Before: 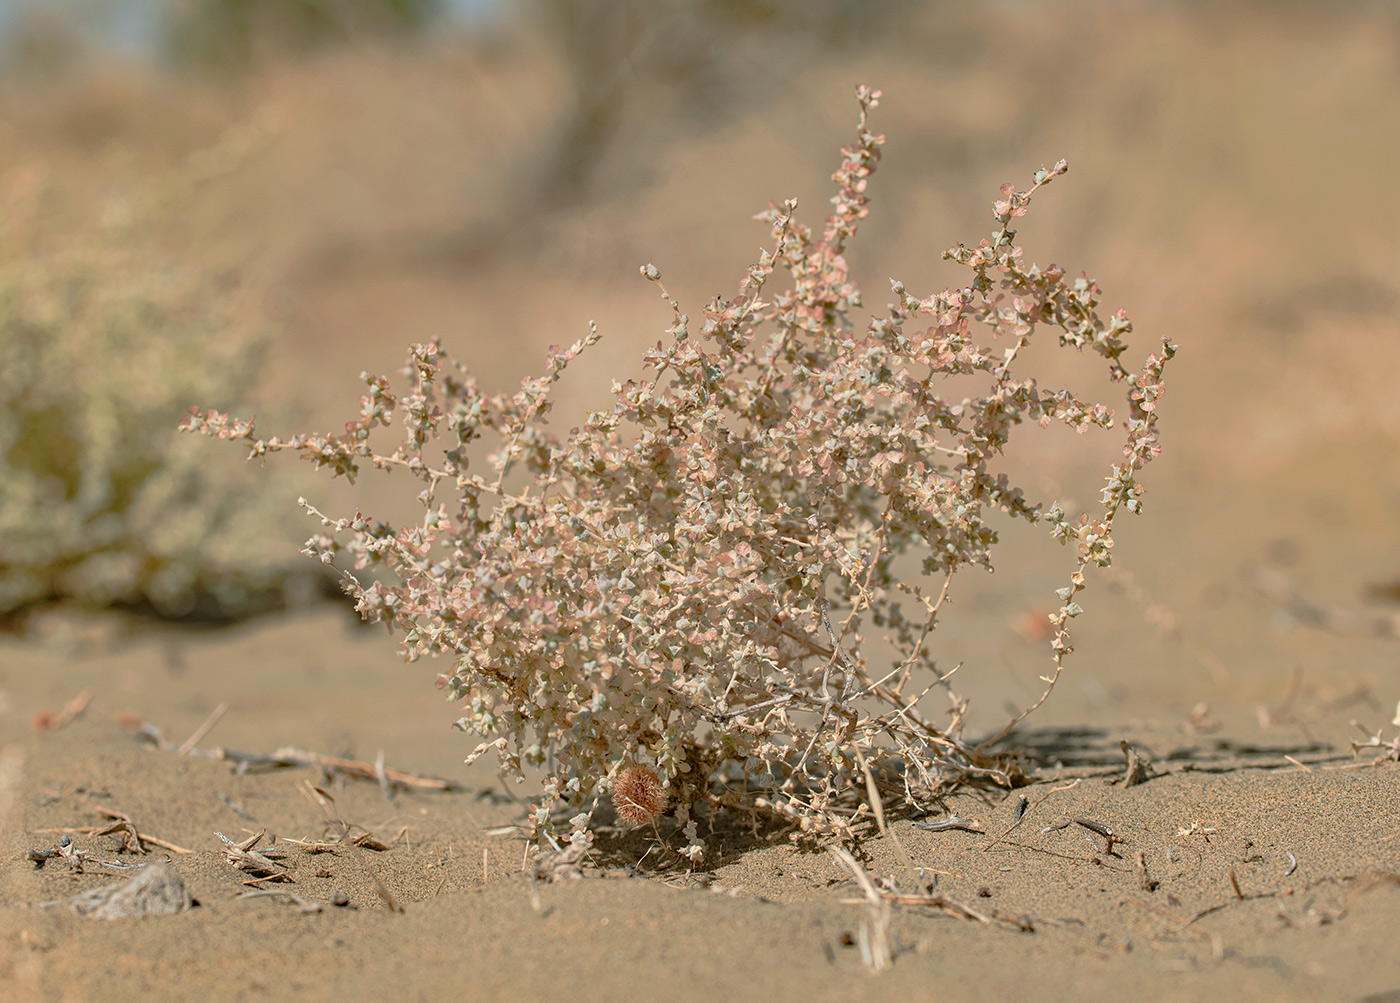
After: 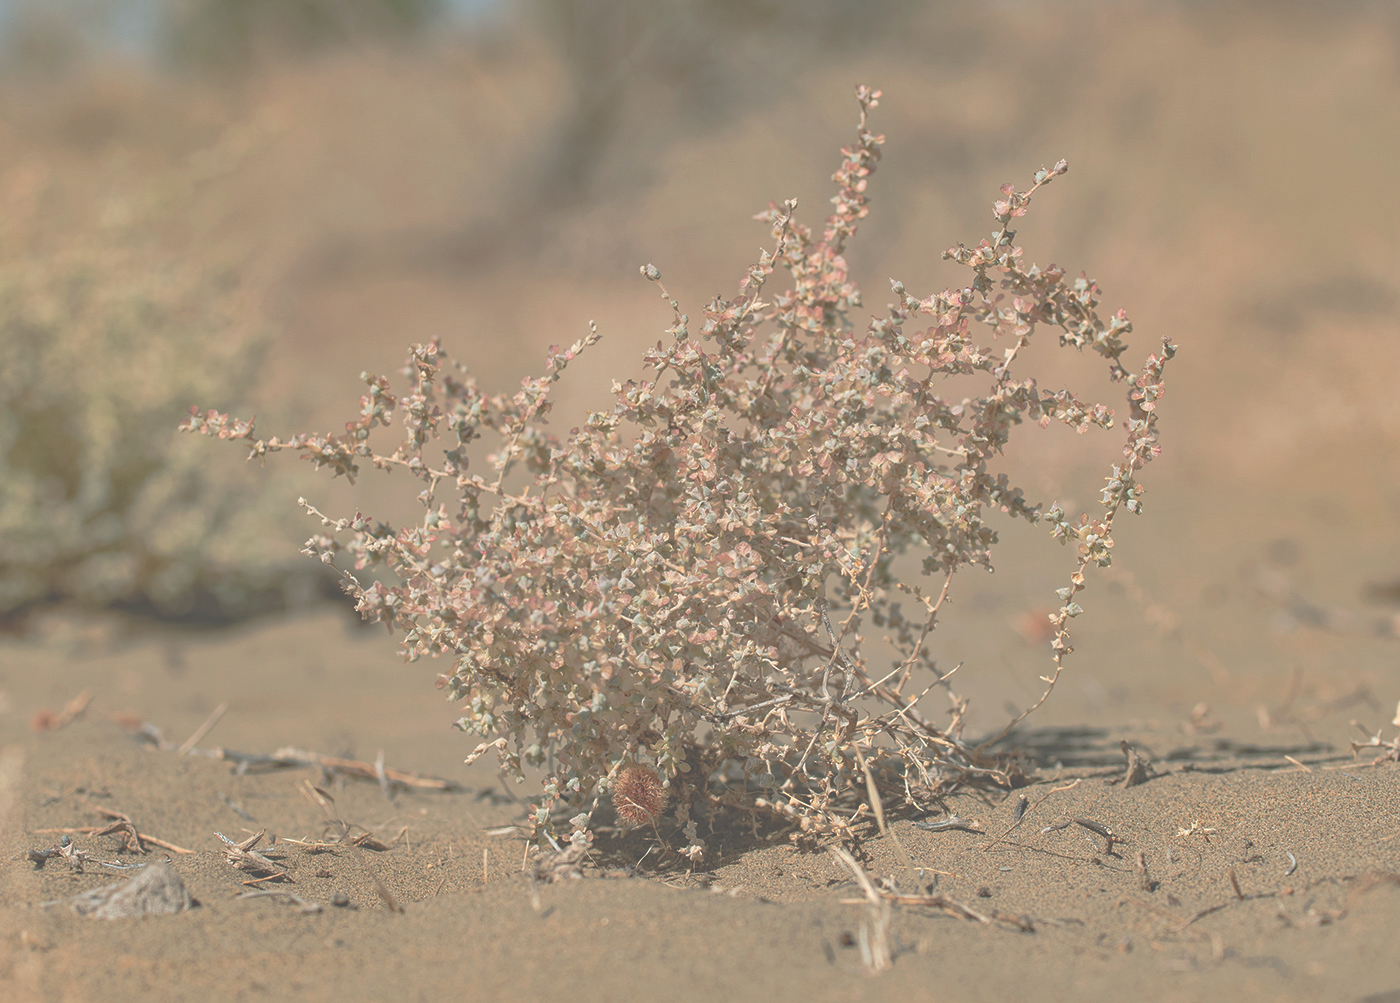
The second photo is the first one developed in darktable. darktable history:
tone curve: curves: ch0 [(0, 0) (0.077, 0.082) (0.765, 0.73) (1, 1)], preserve colors none
exposure: black level correction -0.086, compensate exposure bias true, compensate highlight preservation false
